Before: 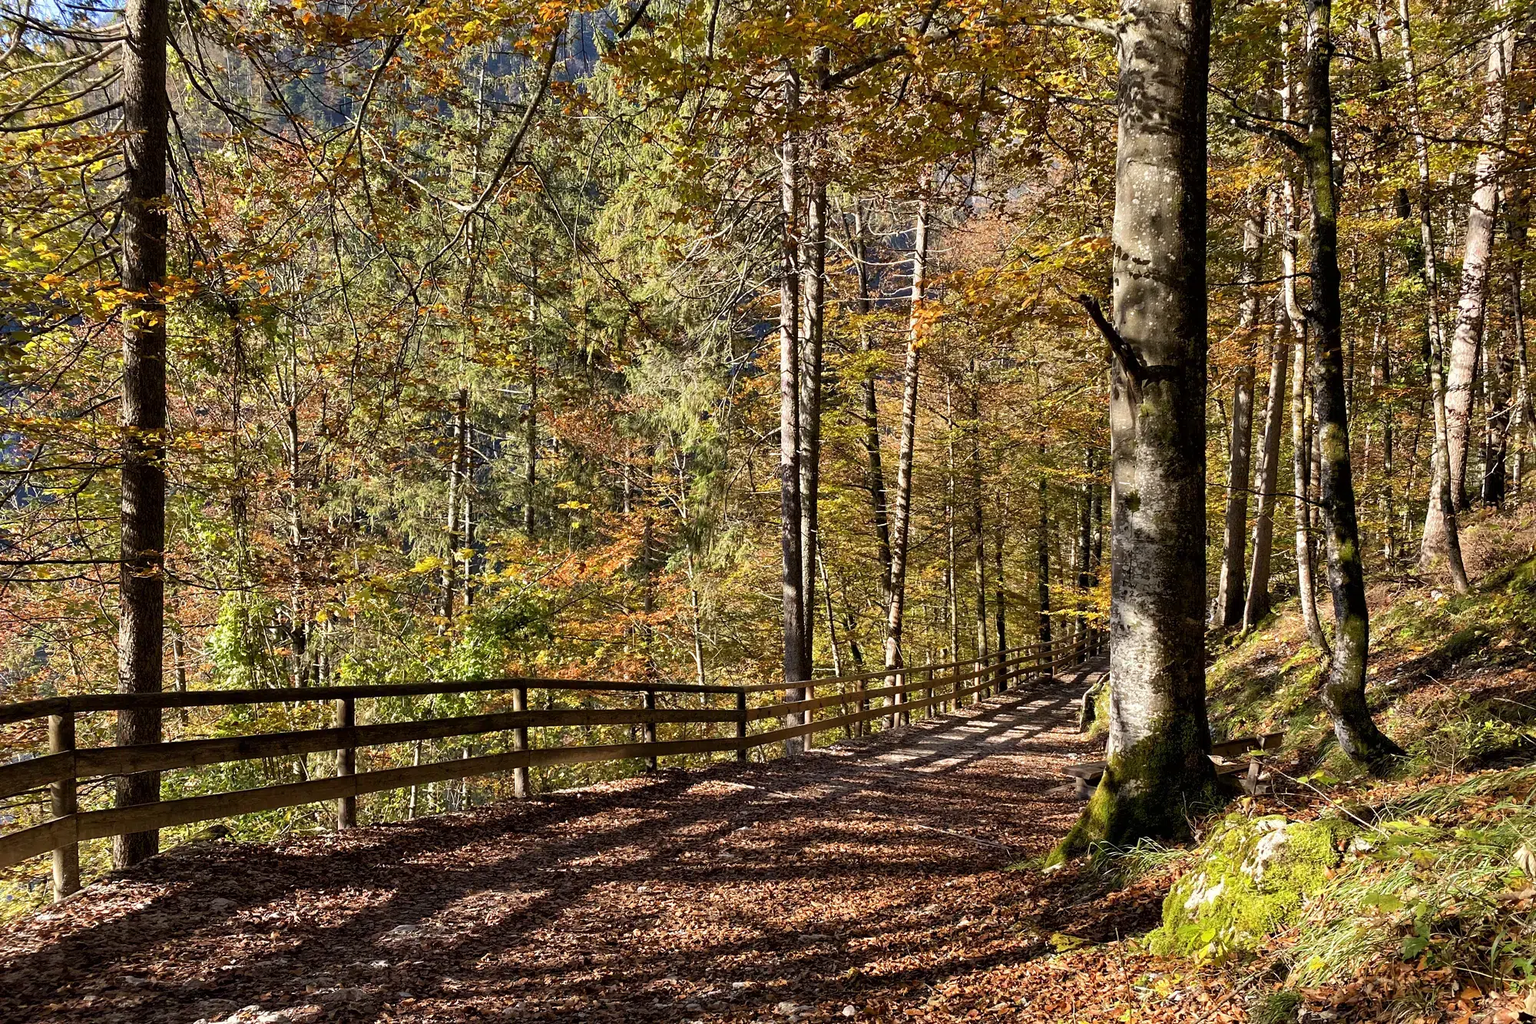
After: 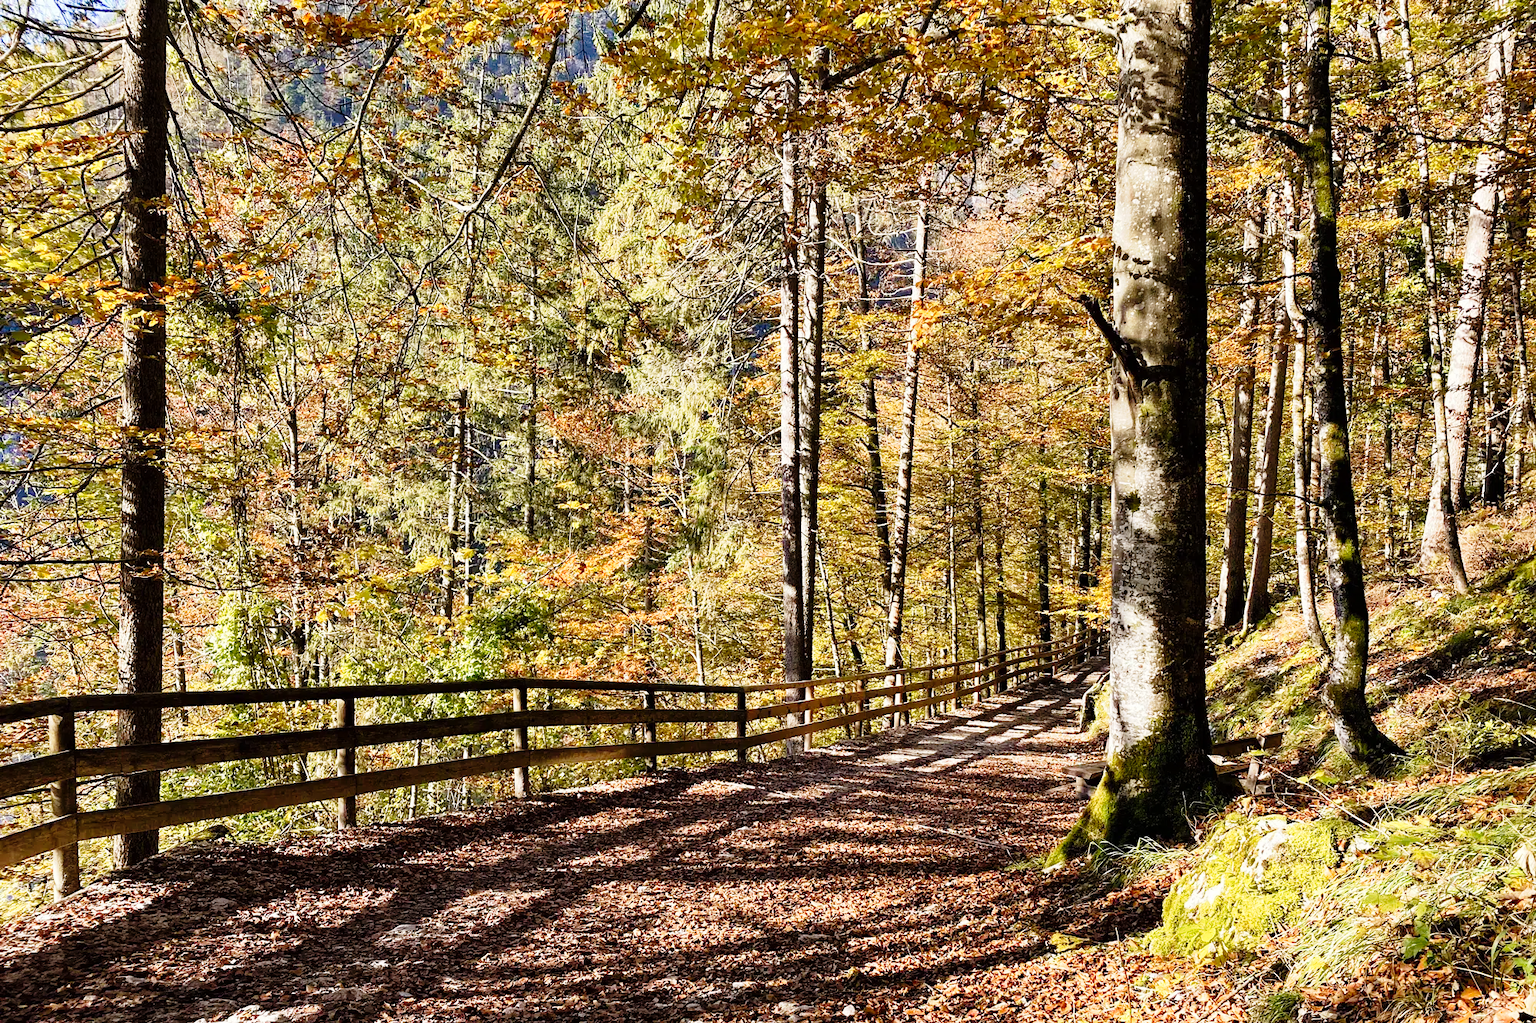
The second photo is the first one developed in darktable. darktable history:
tone curve: curves: ch0 [(0, 0) (0.003, 0.002) (0.011, 0.008) (0.025, 0.019) (0.044, 0.034) (0.069, 0.053) (0.1, 0.079) (0.136, 0.127) (0.177, 0.191) (0.224, 0.274) (0.277, 0.367) (0.335, 0.465) (0.399, 0.552) (0.468, 0.643) (0.543, 0.737) (0.623, 0.82) (0.709, 0.891) (0.801, 0.928) (0.898, 0.963) (1, 1)], preserve colors none
